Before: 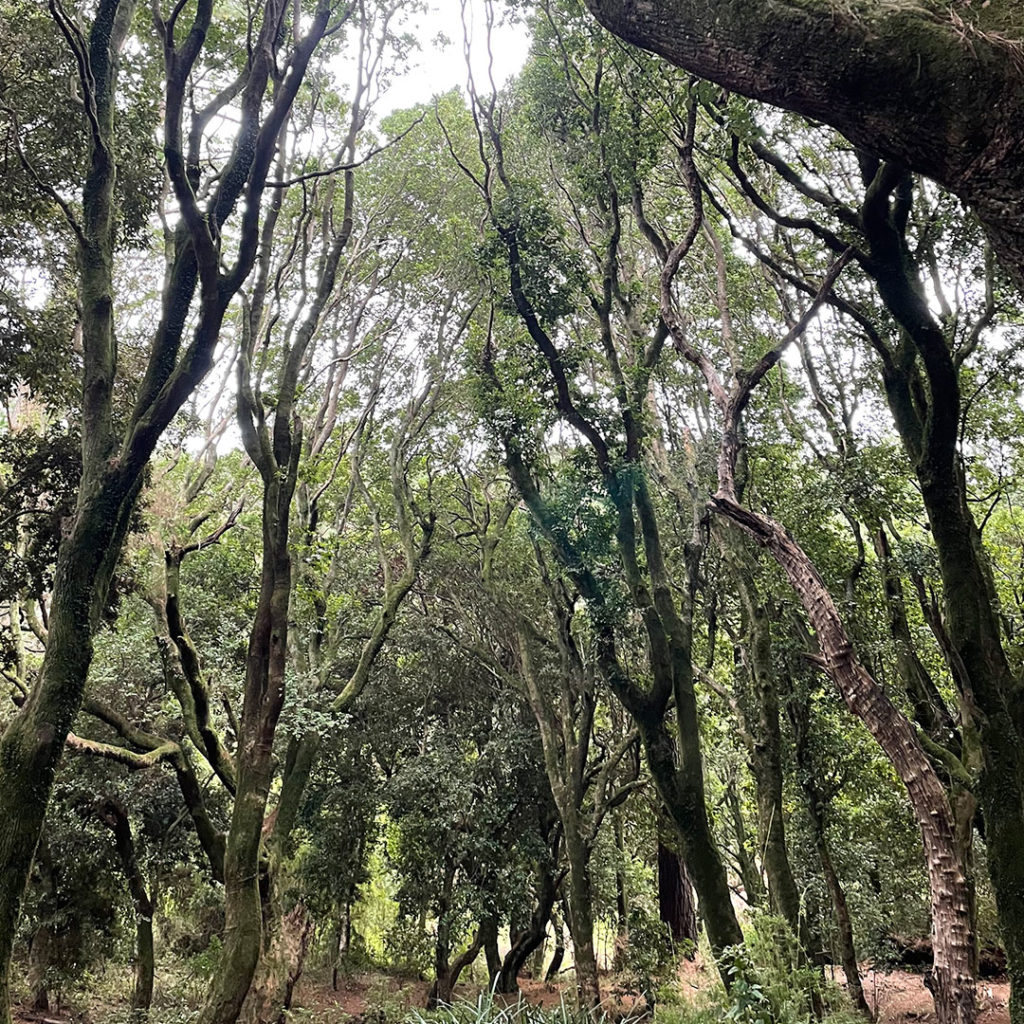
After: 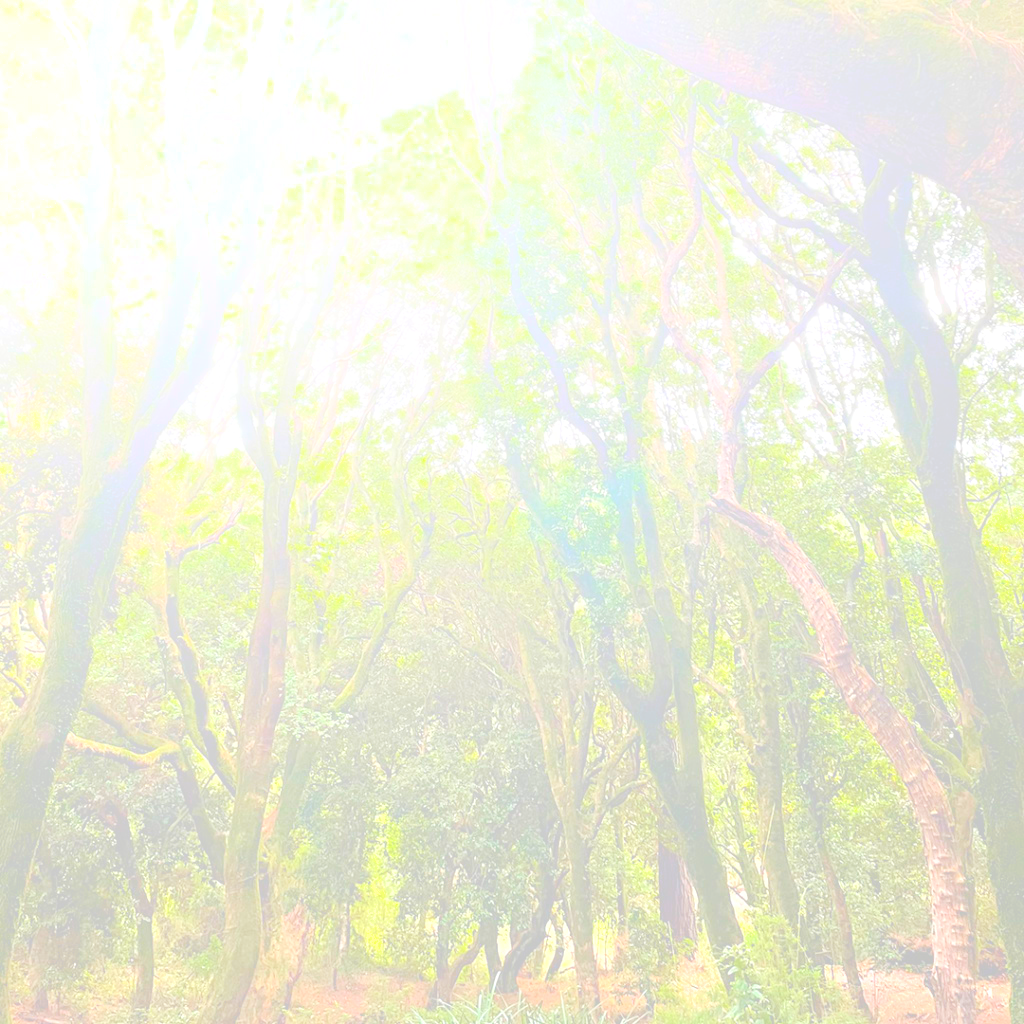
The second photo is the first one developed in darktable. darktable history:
exposure: black level correction 0, exposure 0.7 EV, compensate exposure bias true, compensate highlight preservation false
bloom: size 85%, threshold 5%, strength 85%
shadows and highlights: shadows -20, white point adjustment -2, highlights -35
